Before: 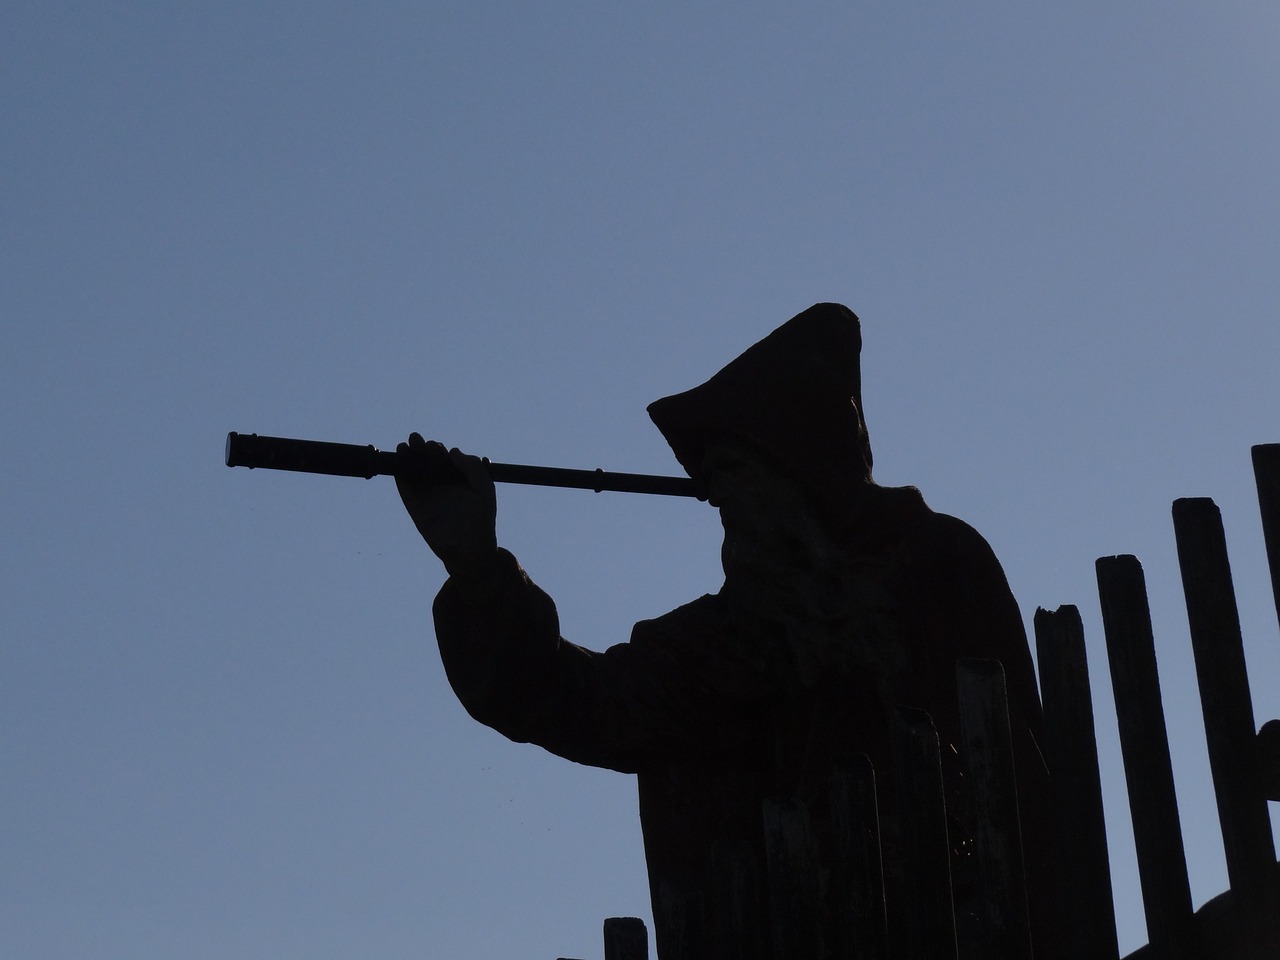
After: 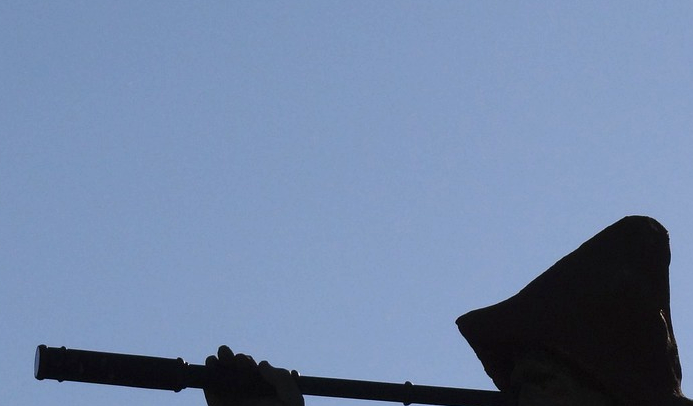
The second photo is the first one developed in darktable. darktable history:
crop: left 14.939%, top 9.072%, right 30.894%, bottom 48.61%
exposure: exposure 0.778 EV, compensate highlight preservation false
